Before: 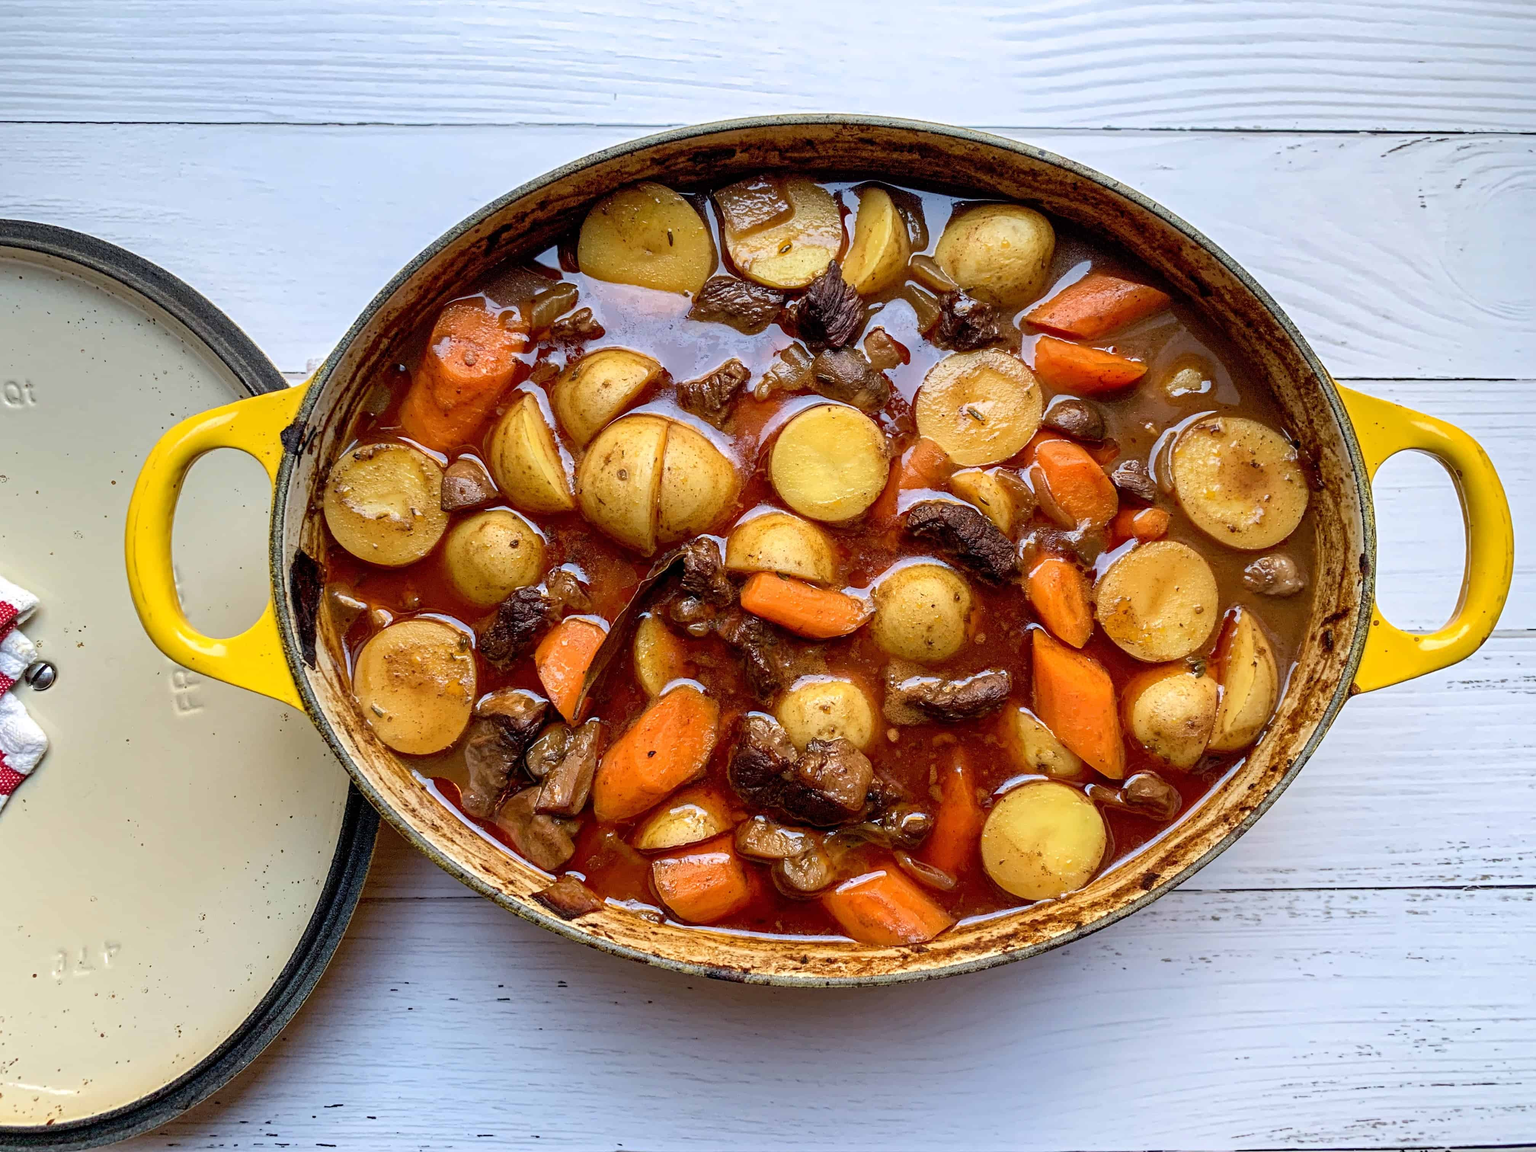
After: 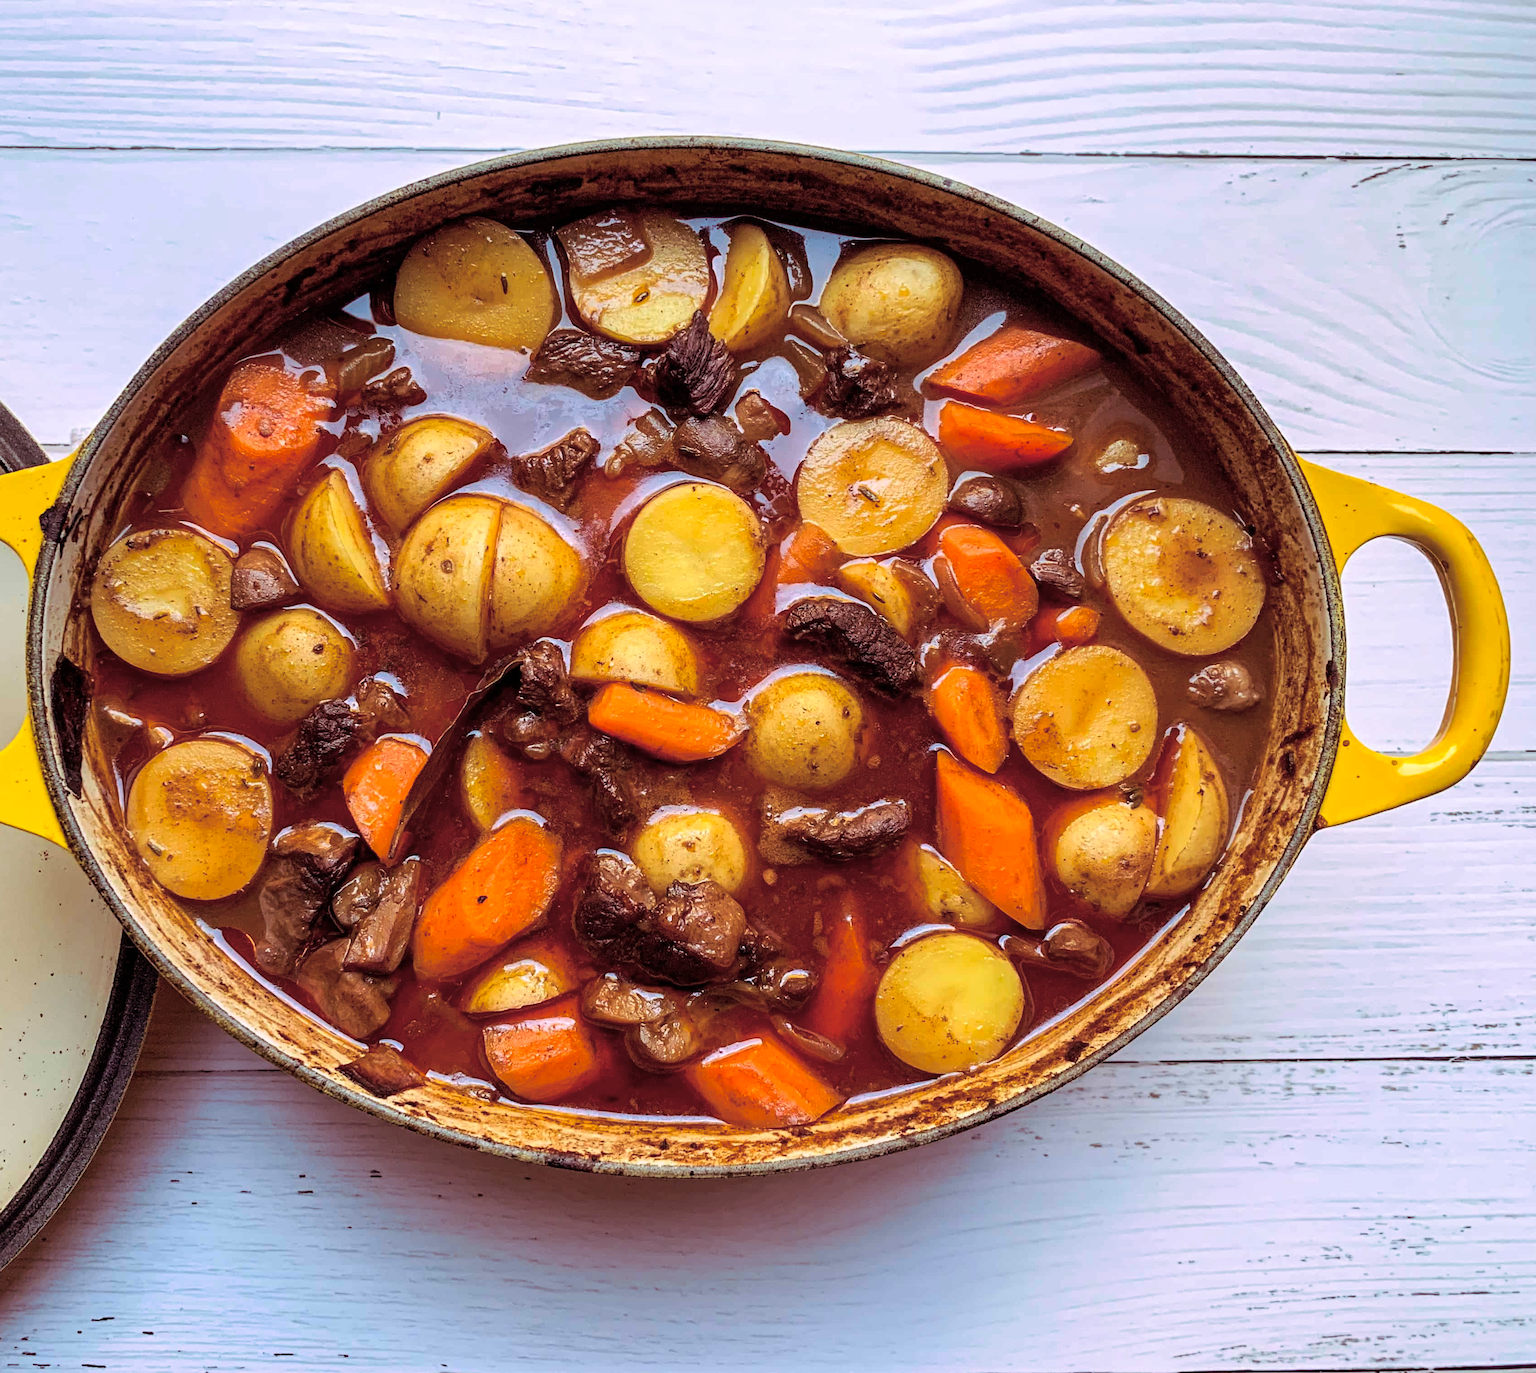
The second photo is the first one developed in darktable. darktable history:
split-toning: highlights › hue 298.8°, highlights › saturation 0.73, compress 41.76%
crop: left 16.145%
